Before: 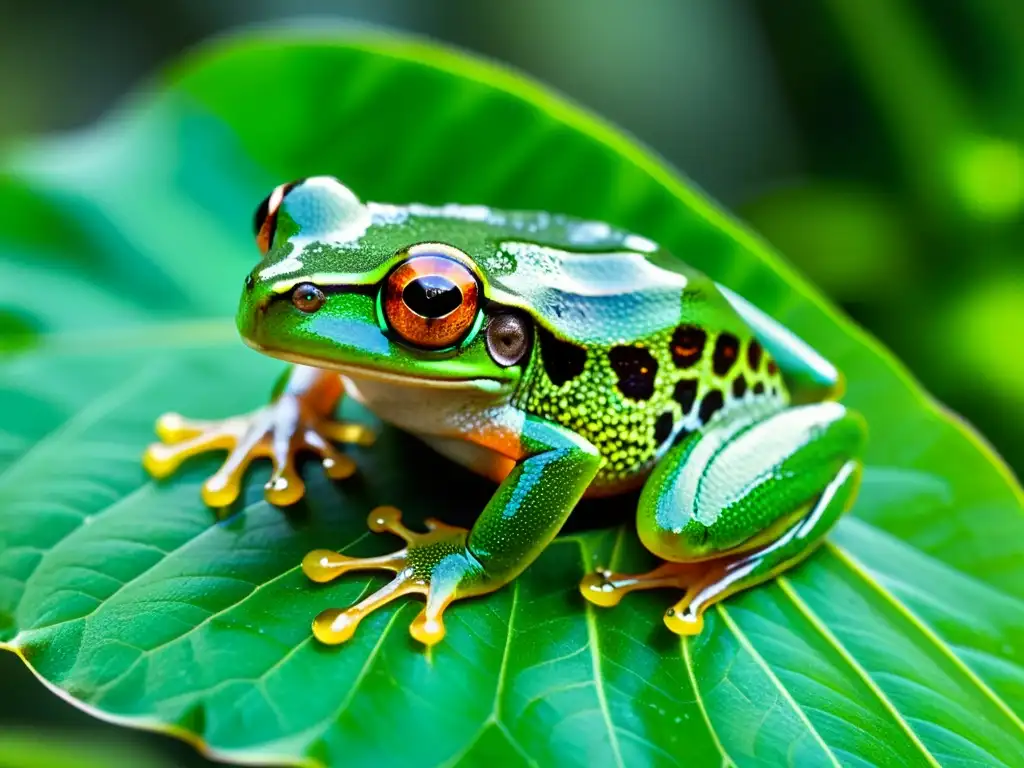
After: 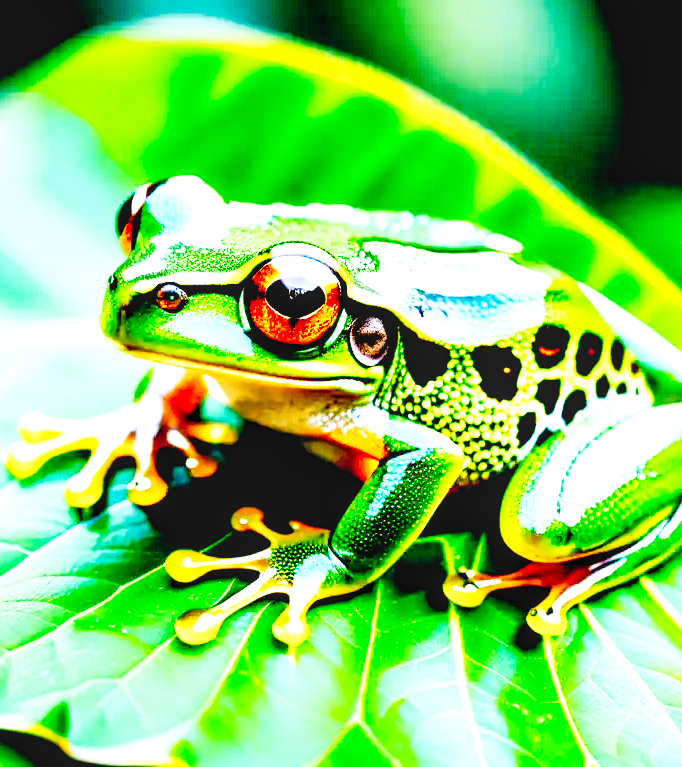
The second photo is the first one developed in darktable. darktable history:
crop and rotate: left 13.428%, right 19.91%
exposure: black level correction 0.032, exposure 0.323 EV, compensate highlight preservation false
levels: levels [0.062, 0.494, 0.925]
base curve: curves: ch0 [(0, 0) (0.007, 0.004) (0.027, 0.03) (0.046, 0.07) (0.207, 0.54) (0.442, 0.872) (0.673, 0.972) (1, 1)], preserve colors none
tone curve: curves: ch0 [(0, 0.012) (0.144, 0.137) (0.326, 0.386) (0.489, 0.573) (0.656, 0.763) (0.849, 0.902) (1, 0.974)]; ch1 [(0, 0) (0.366, 0.367) (0.475, 0.453) (0.487, 0.501) (0.519, 0.527) (0.544, 0.579) (0.562, 0.619) (0.622, 0.694) (1, 1)]; ch2 [(0, 0) (0.333, 0.346) (0.375, 0.375) (0.424, 0.43) (0.476, 0.492) (0.502, 0.503) (0.533, 0.541) (0.572, 0.615) (0.605, 0.656) (0.641, 0.709) (1, 1)], preserve colors none
local contrast: on, module defaults
